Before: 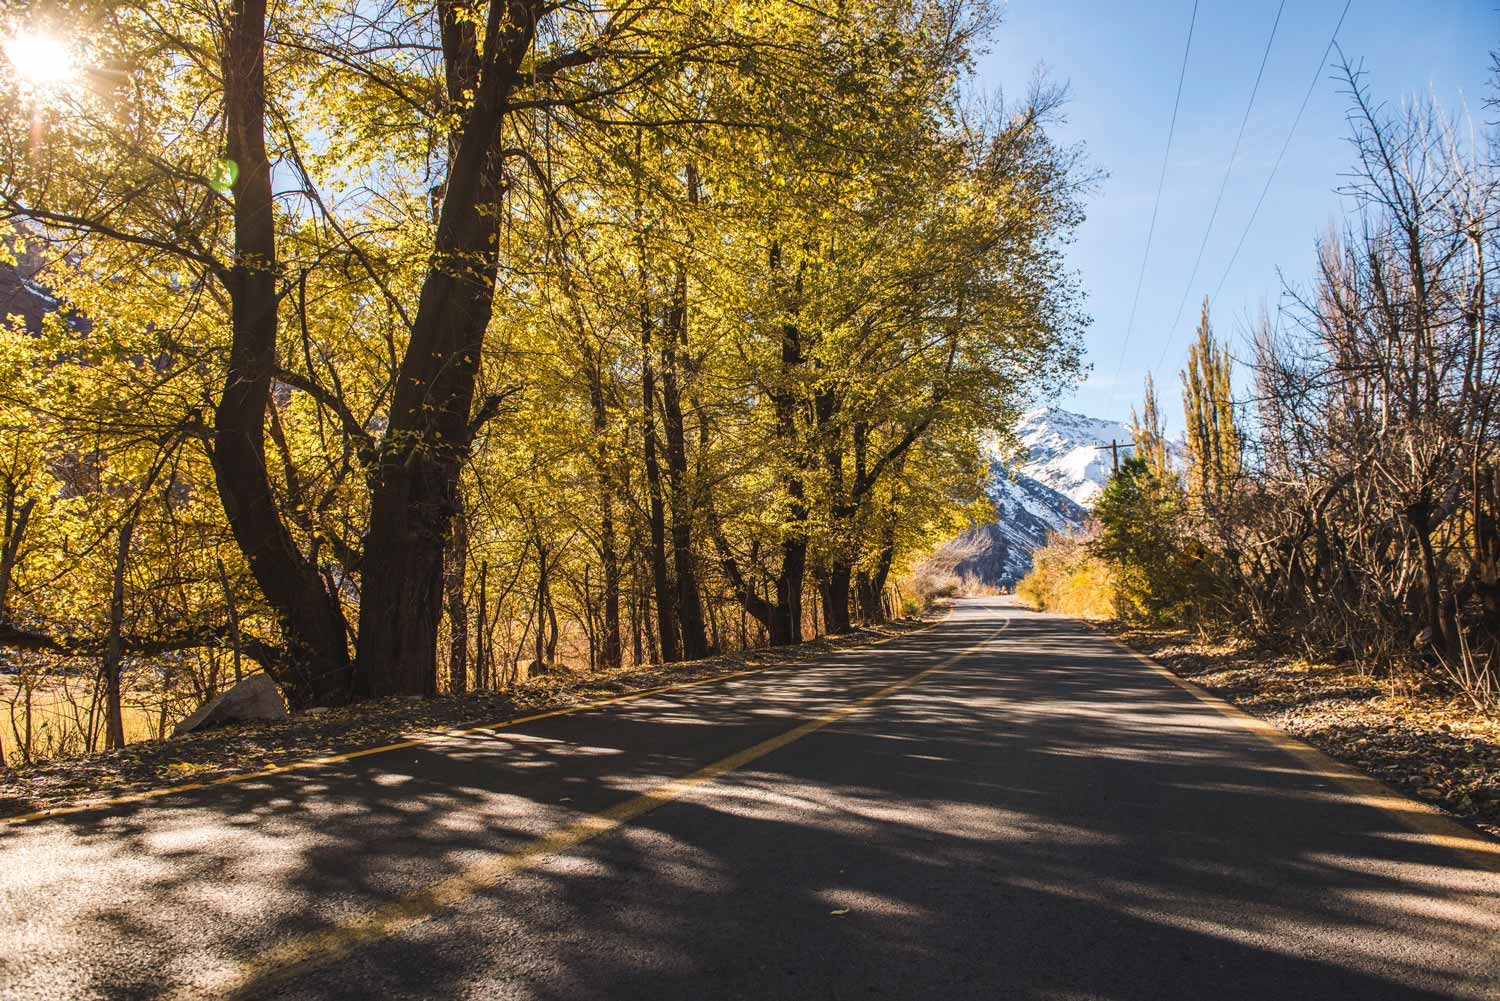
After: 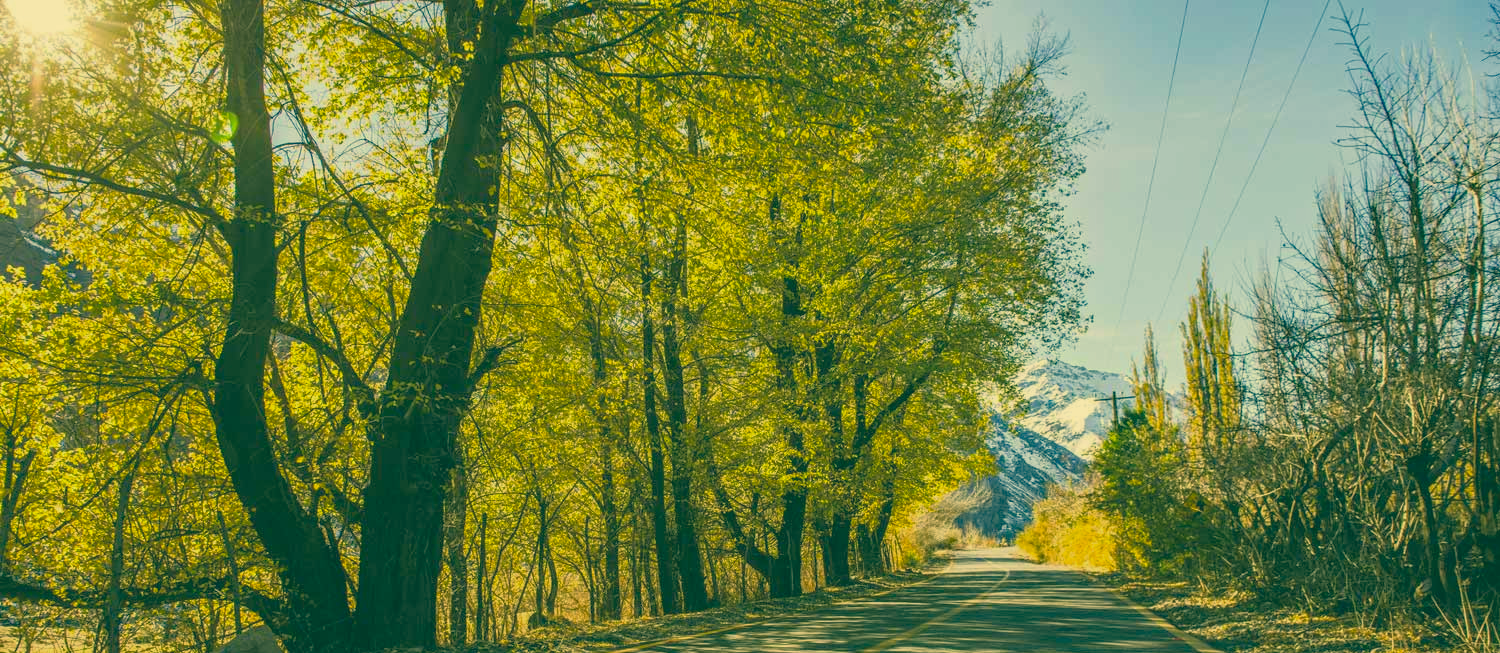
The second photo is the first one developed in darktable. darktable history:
tone curve: curves: ch0 [(0, 0) (0.003, 0.005) (0.011, 0.016) (0.025, 0.036) (0.044, 0.071) (0.069, 0.112) (0.1, 0.149) (0.136, 0.187) (0.177, 0.228) (0.224, 0.272) (0.277, 0.32) (0.335, 0.374) (0.399, 0.429) (0.468, 0.479) (0.543, 0.538) (0.623, 0.609) (0.709, 0.697) (0.801, 0.789) (0.898, 0.876) (1, 1)], color space Lab, independent channels, preserve colors none
crop and rotate: top 4.814%, bottom 29.94%
haze removal: compatibility mode true, adaptive false
color correction: highlights a* 1.85, highlights b* 34.05, shadows a* -37.12, shadows b* -5.42
contrast brightness saturation: contrast -0.148, brightness 0.046, saturation -0.115
